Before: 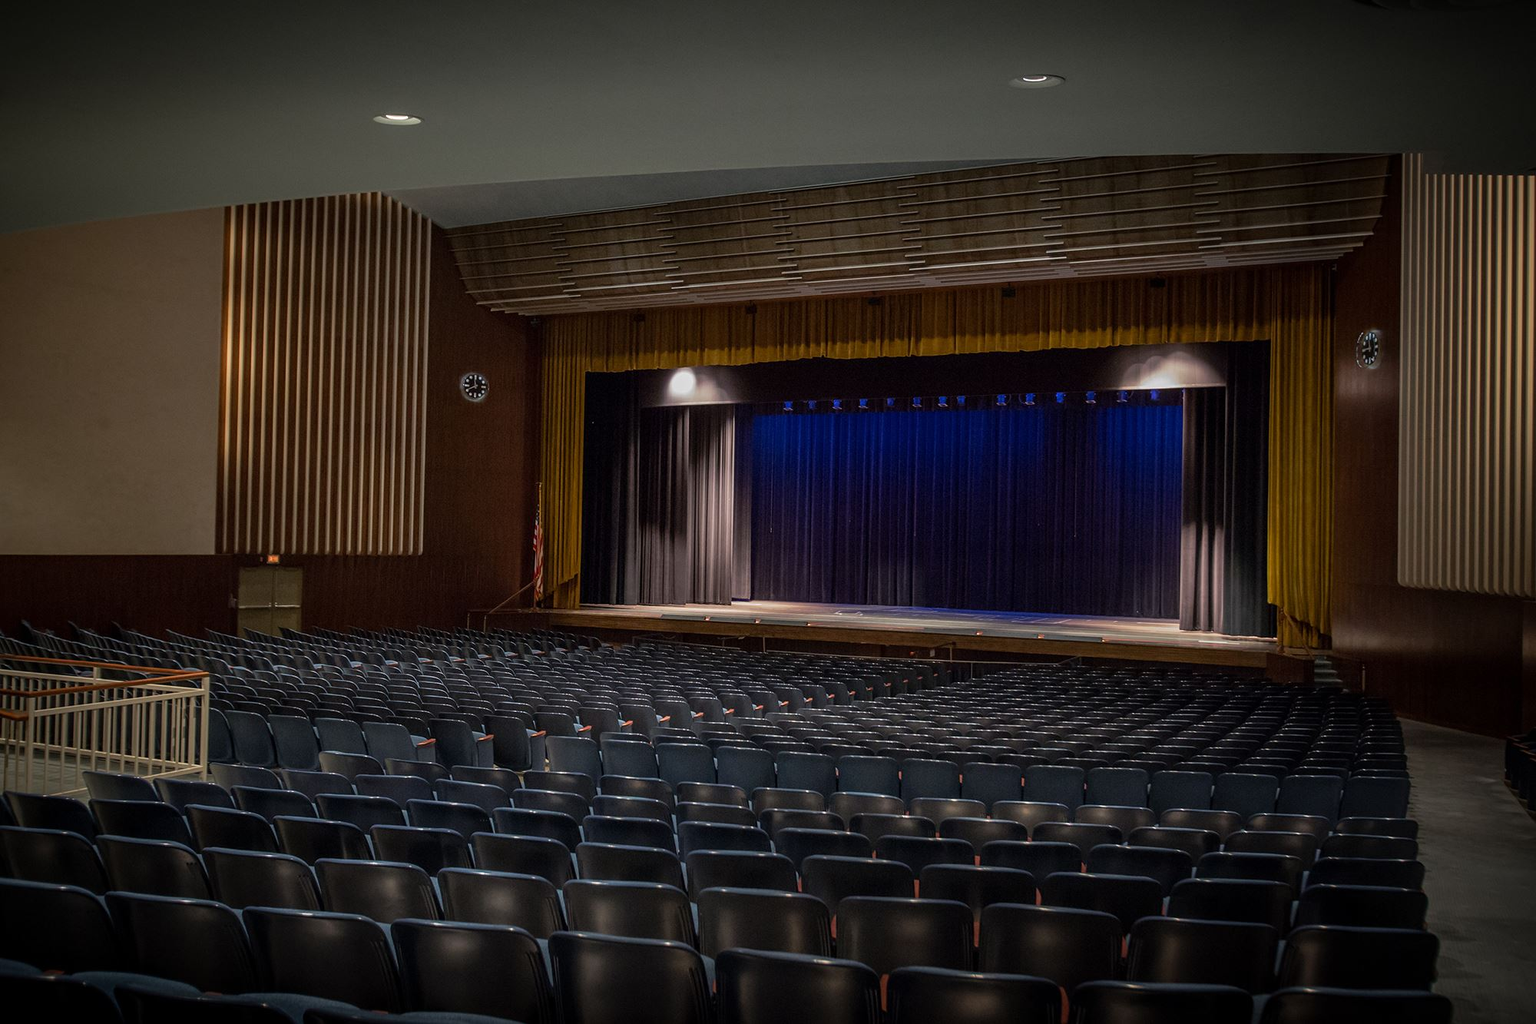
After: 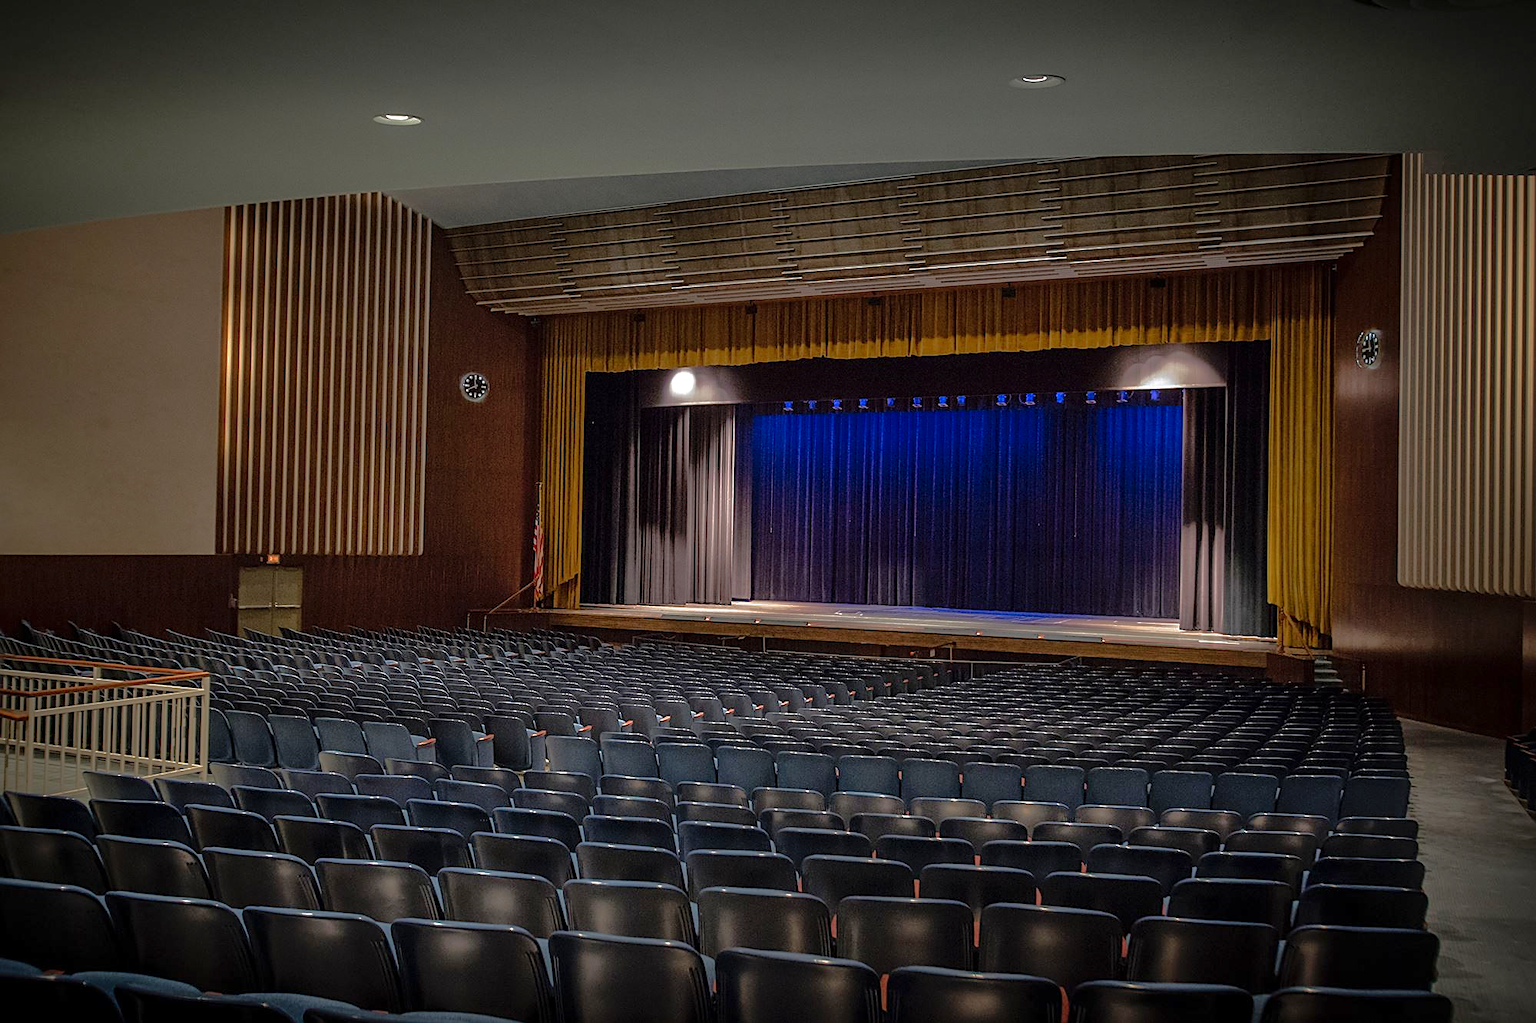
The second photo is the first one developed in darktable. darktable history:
tone equalizer: -8 EV 0.001 EV, -7 EV -0.002 EV, -6 EV 0.001 EV, -5 EV -0.017 EV, -4 EV -0.11 EV, -3 EV -0.18 EV, -2 EV 0.223 EV, -1 EV 0.725 EV, +0 EV 0.508 EV, edges refinement/feathering 500, mask exposure compensation -1.57 EV, preserve details no
shadows and highlights: on, module defaults
sharpen: on, module defaults
